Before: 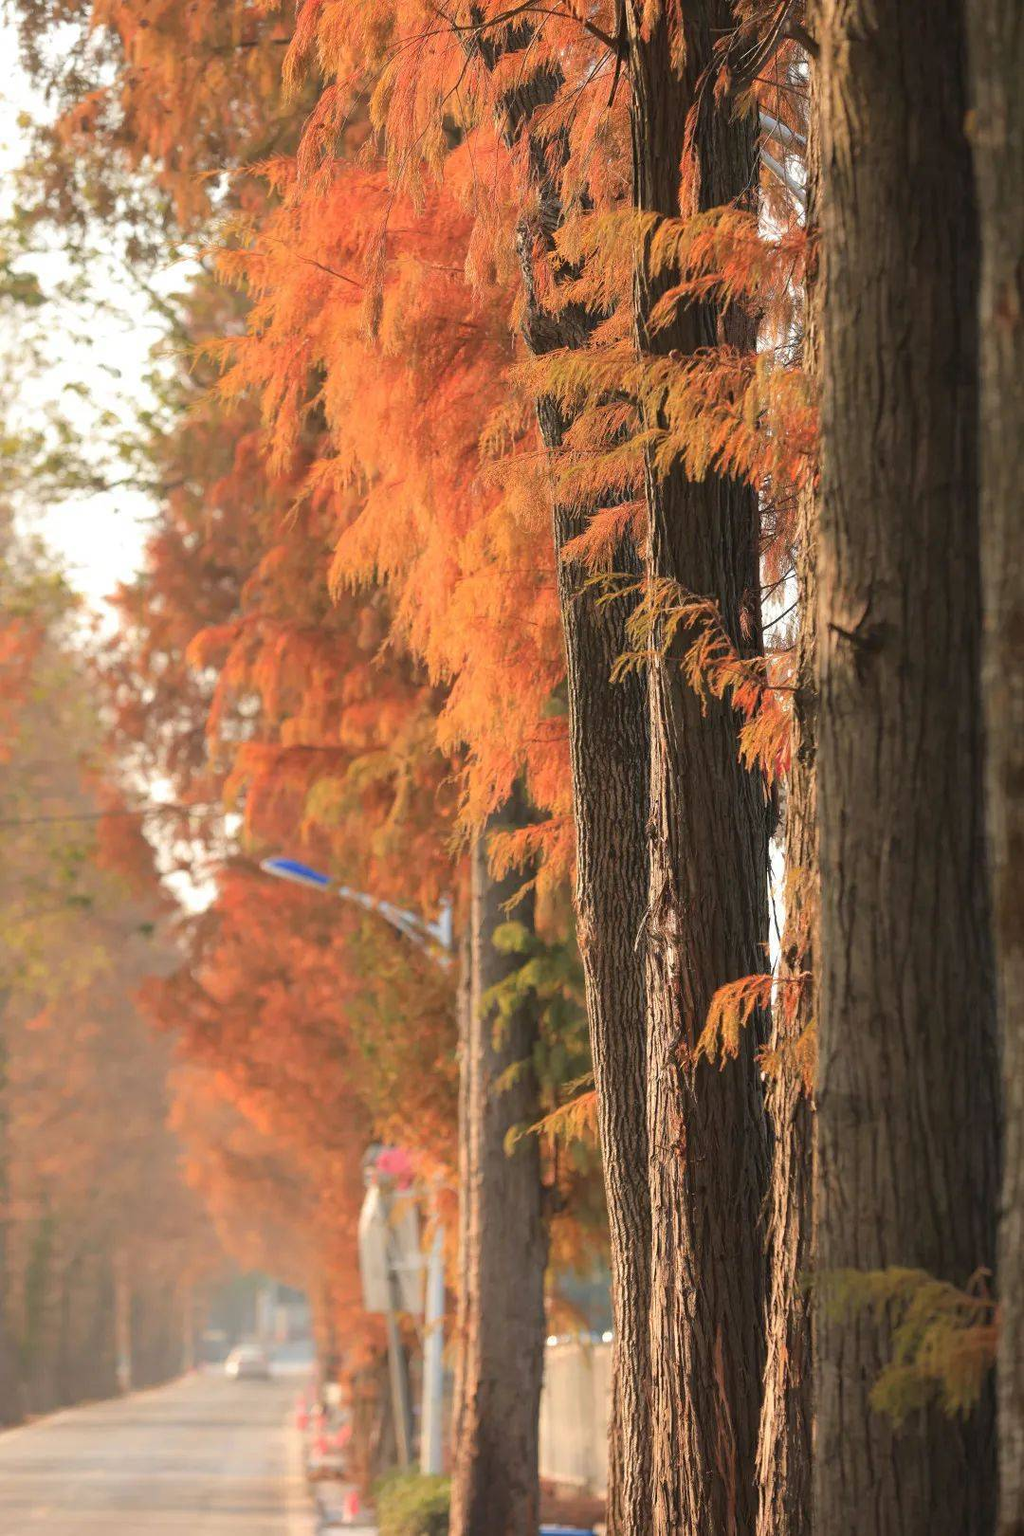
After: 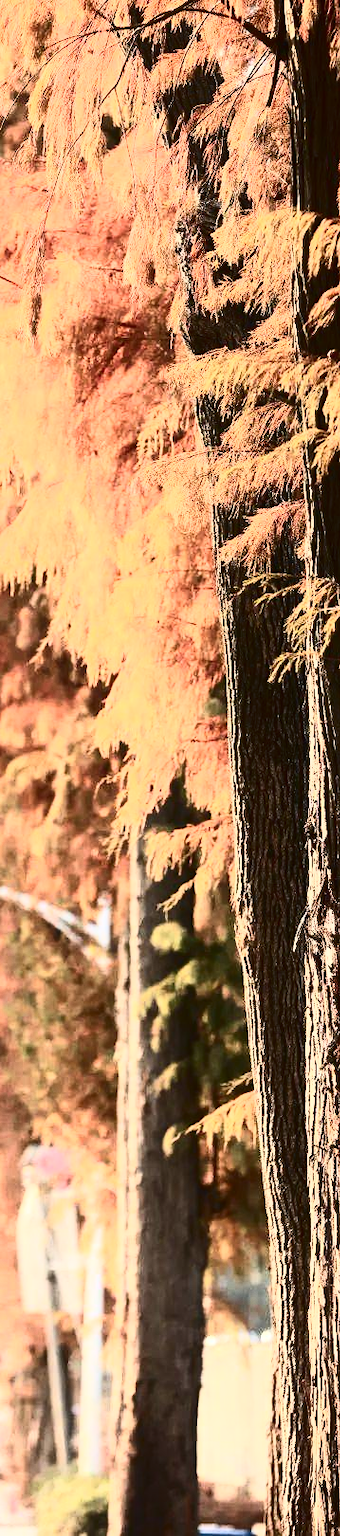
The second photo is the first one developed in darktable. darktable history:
crop: left 33.36%, right 33.36%
contrast brightness saturation: contrast 0.93, brightness 0.2
